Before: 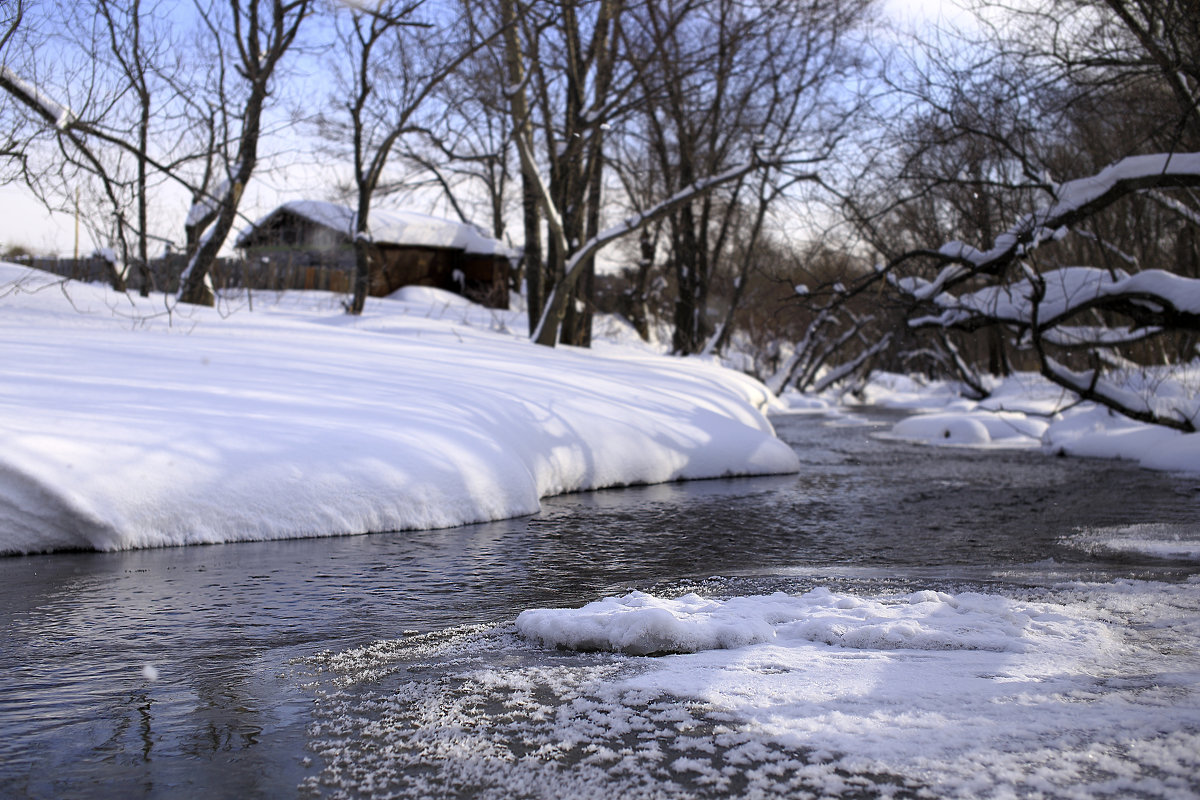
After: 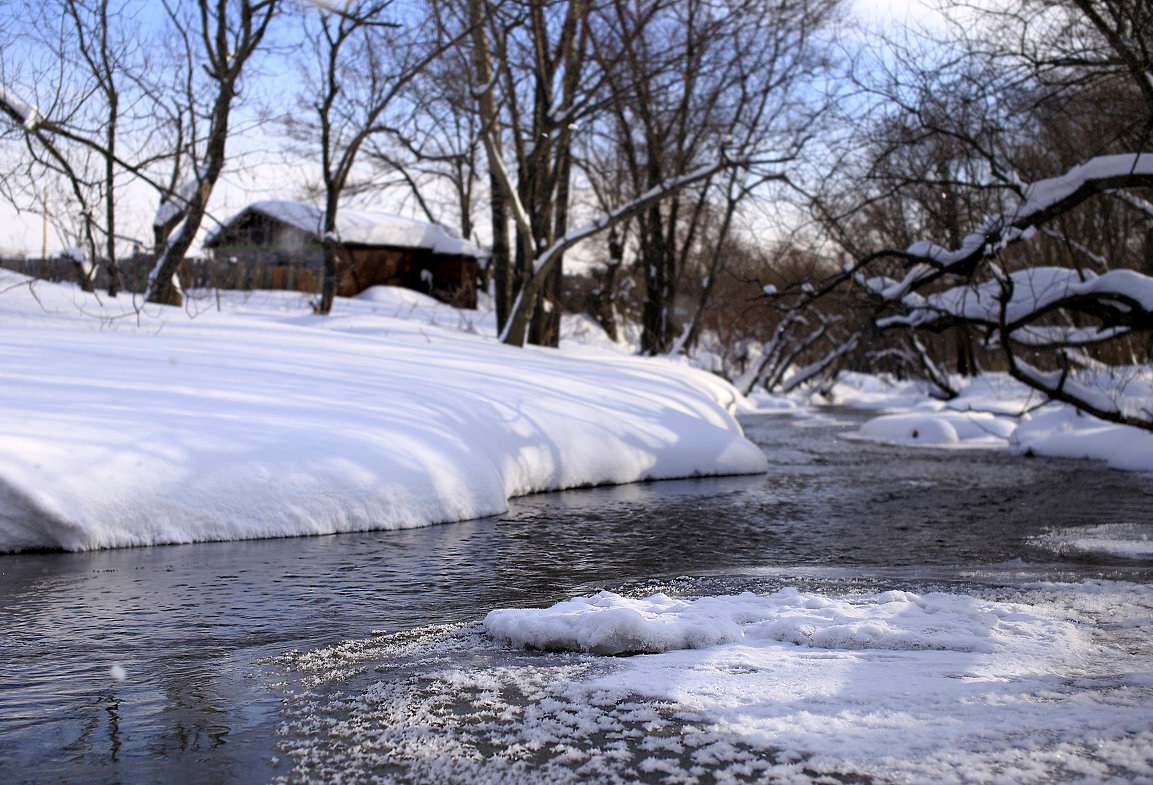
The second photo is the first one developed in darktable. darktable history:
crop and rotate: left 2.684%, right 1.182%, bottom 1.803%
